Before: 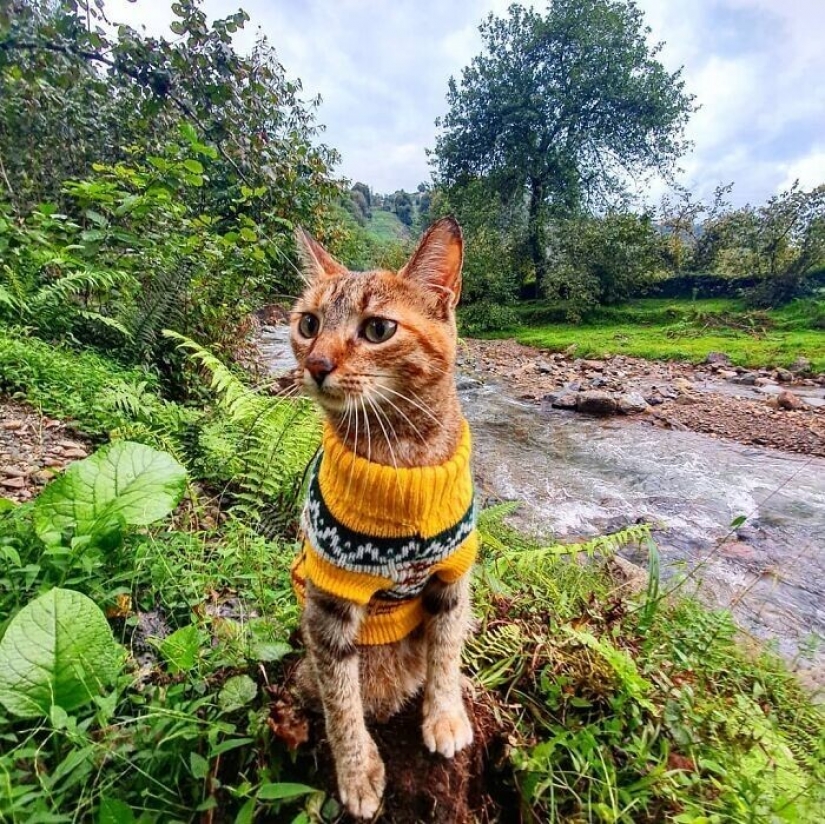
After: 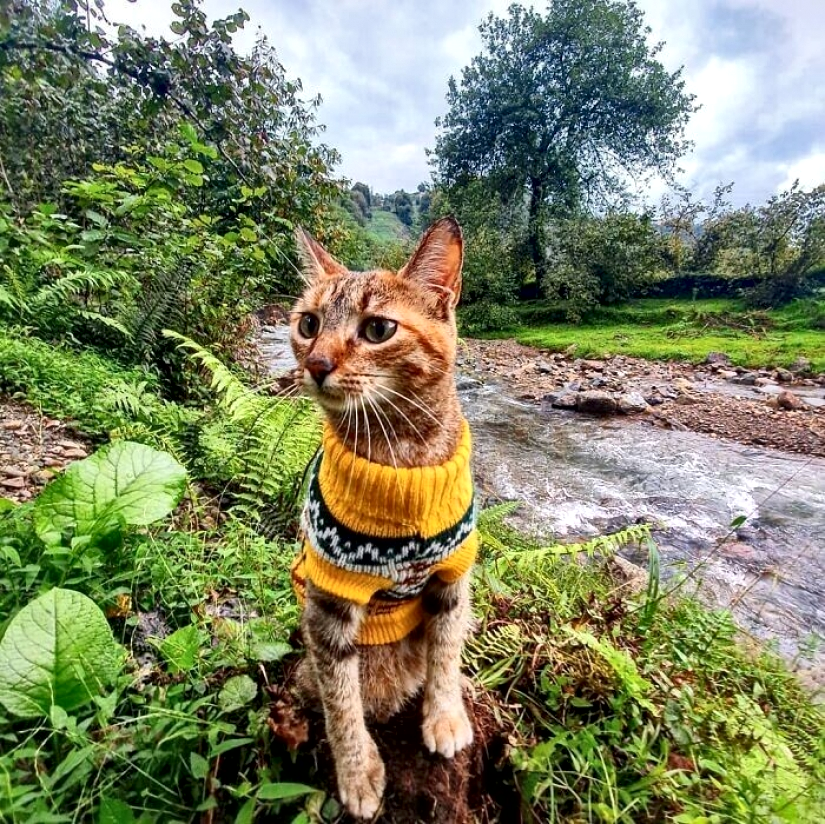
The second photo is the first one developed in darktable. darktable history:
color zones: curves: ch0 [(0, 0.5) (0.143, 0.5) (0.286, 0.5) (0.429, 0.5) (0.571, 0.5) (0.714, 0.476) (0.857, 0.5) (1, 0.5)]; ch2 [(0, 0.5) (0.143, 0.5) (0.286, 0.5) (0.429, 0.5) (0.571, 0.5) (0.714, 0.487) (0.857, 0.5) (1, 0.5)]
local contrast: mode bilateral grid, contrast 20, coarseness 50, detail 171%, midtone range 0.2
